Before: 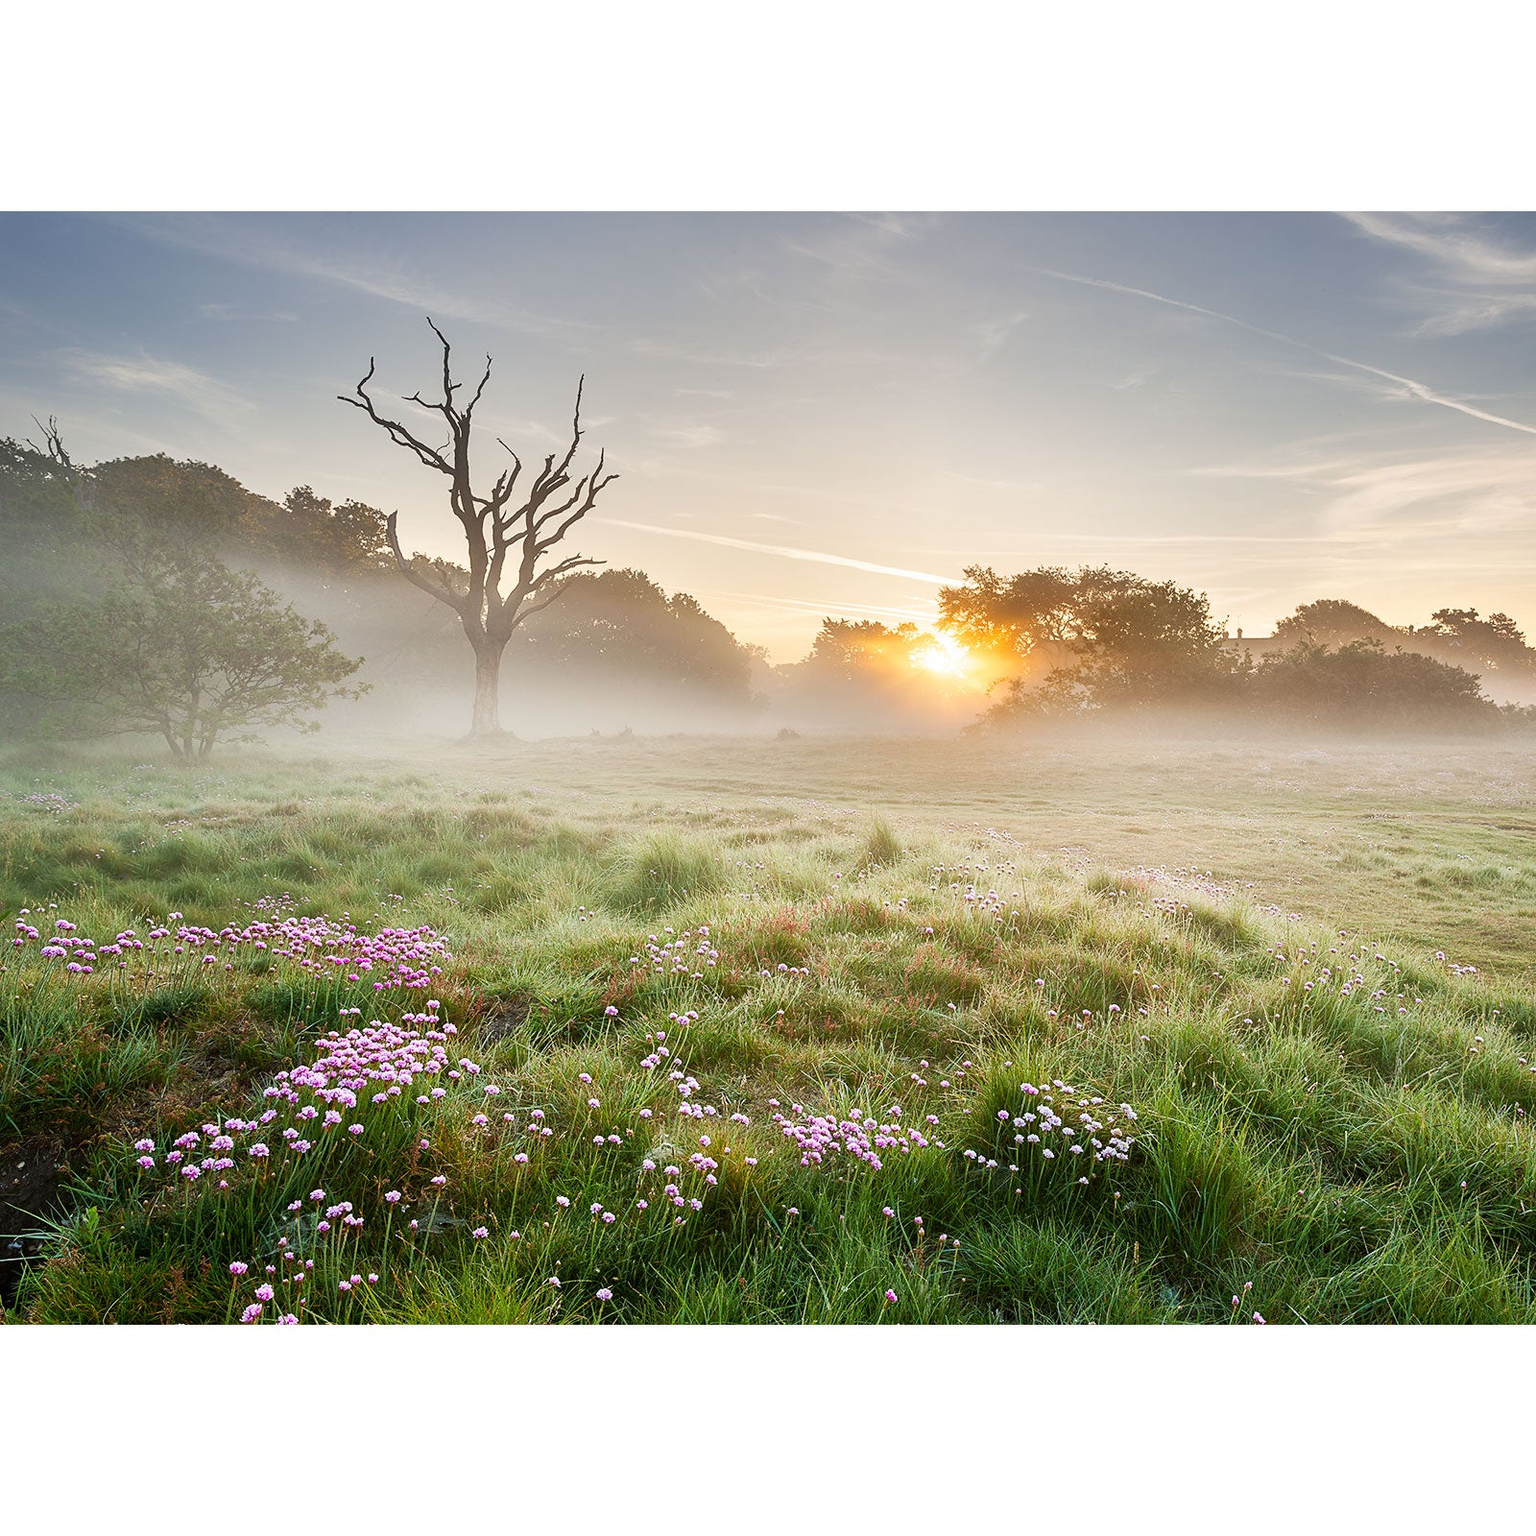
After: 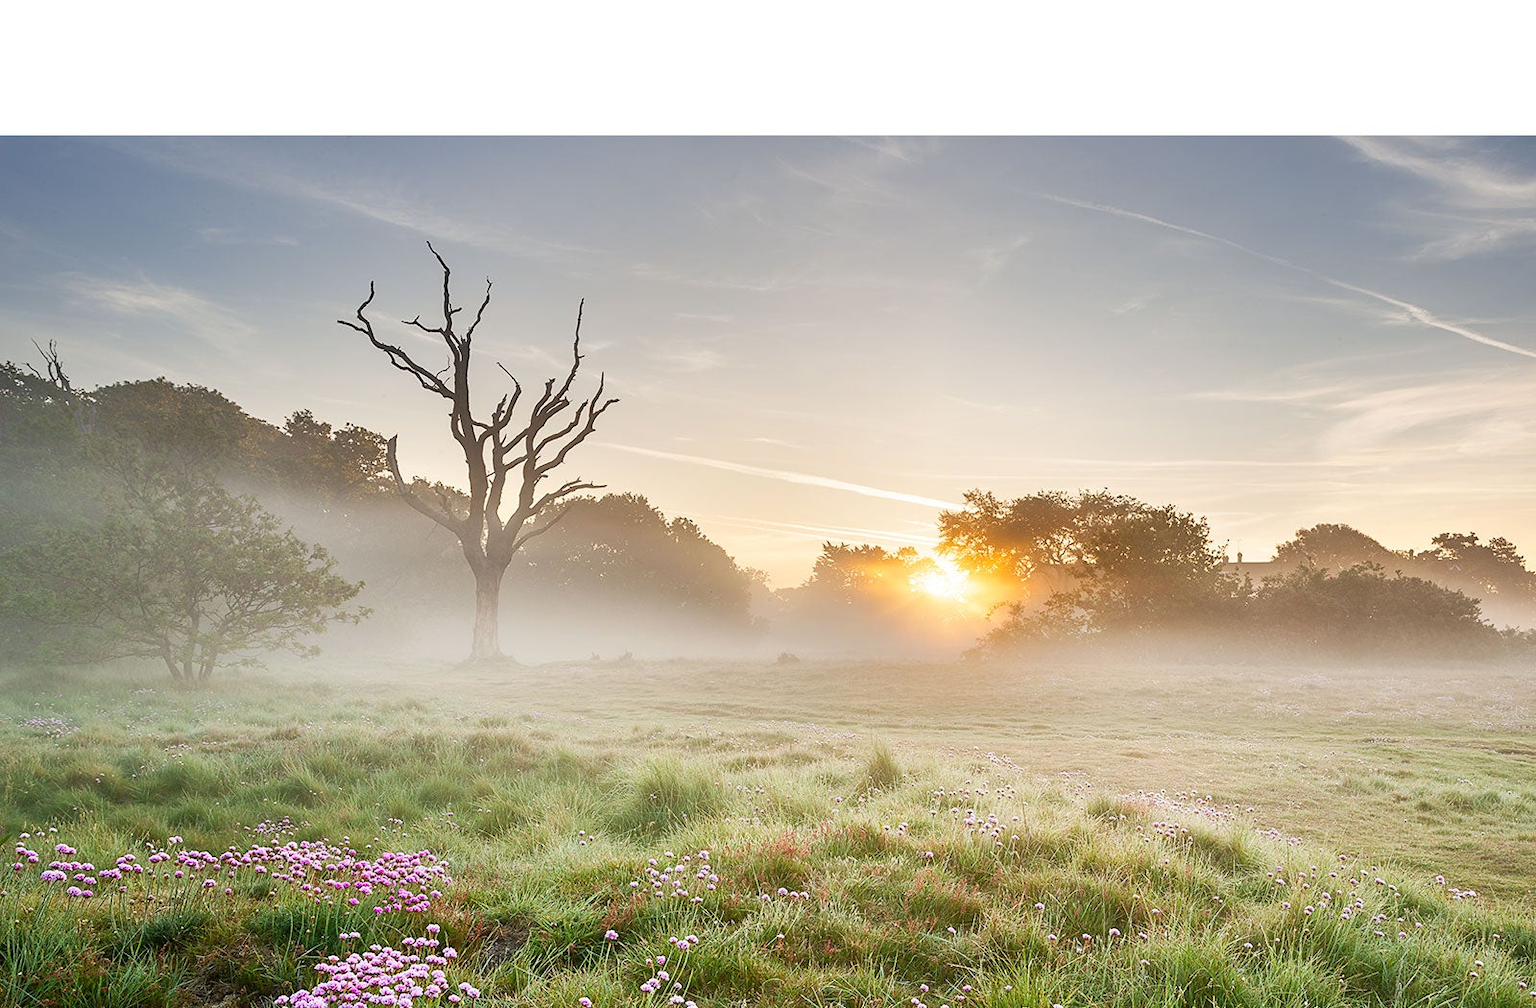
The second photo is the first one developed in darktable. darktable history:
crop and rotate: top 4.962%, bottom 29.391%
